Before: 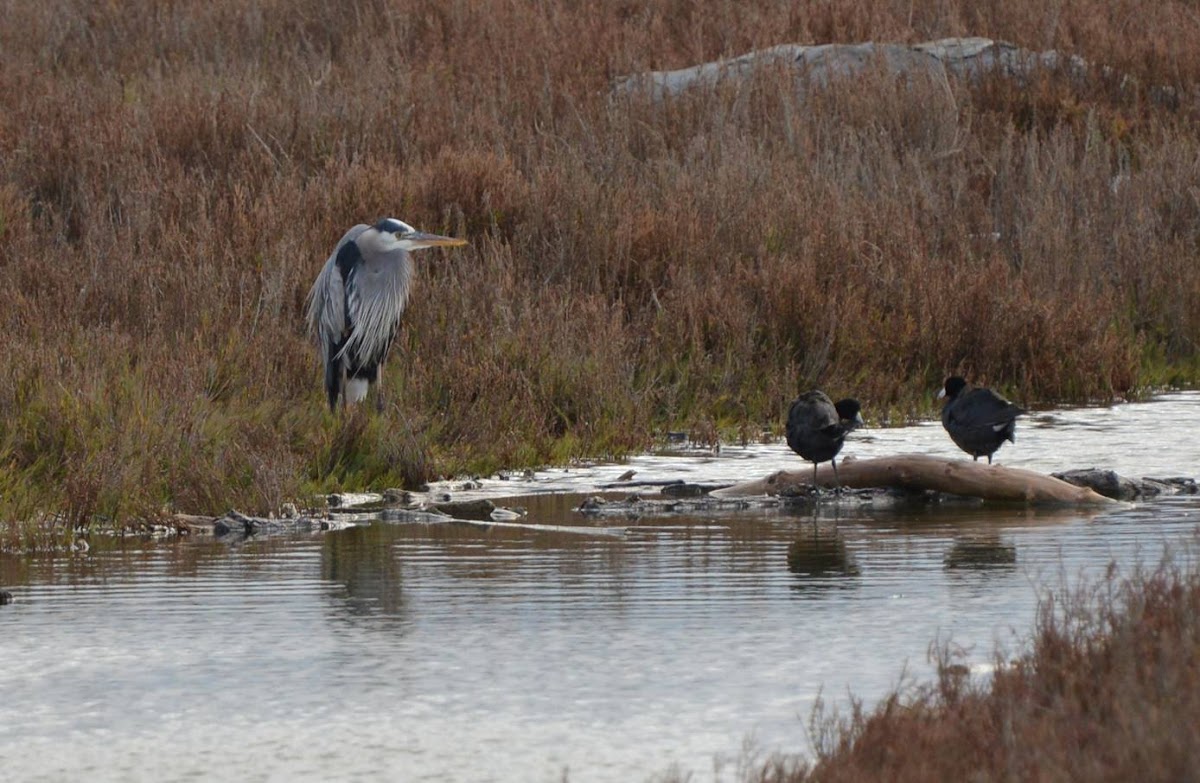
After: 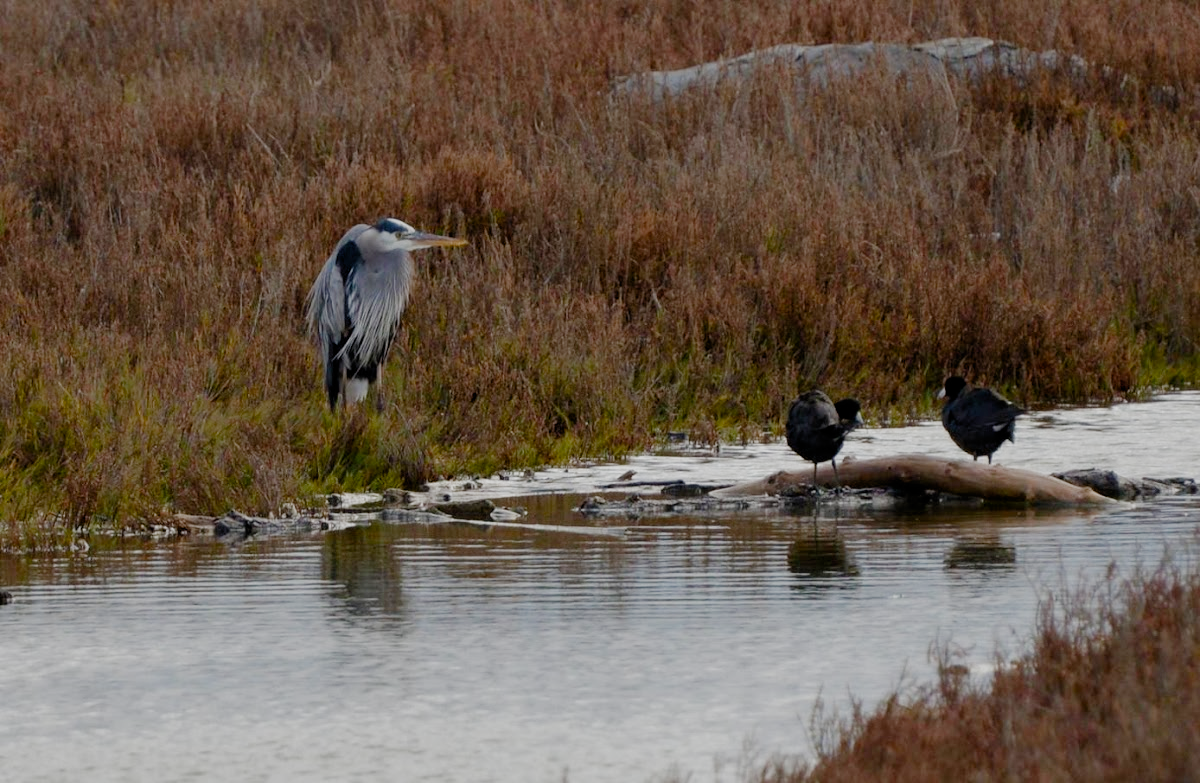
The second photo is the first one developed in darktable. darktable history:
color balance rgb: global offset › luminance -0.51%, perceptual saturation grading › global saturation 0.141%, perceptual saturation grading › highlights -25.517%, perceptual saturation grading › shadows 29.672%, global vibrance 20%
filmic rgb: black relative exposure -8.02 EV, white relative exposure 4.04 EV, hardness 4.15, add noise in highlights 0.001, preserve chrominance no, color science v3 (2019), use custom middle-gray values true, contrast in highlights soft
